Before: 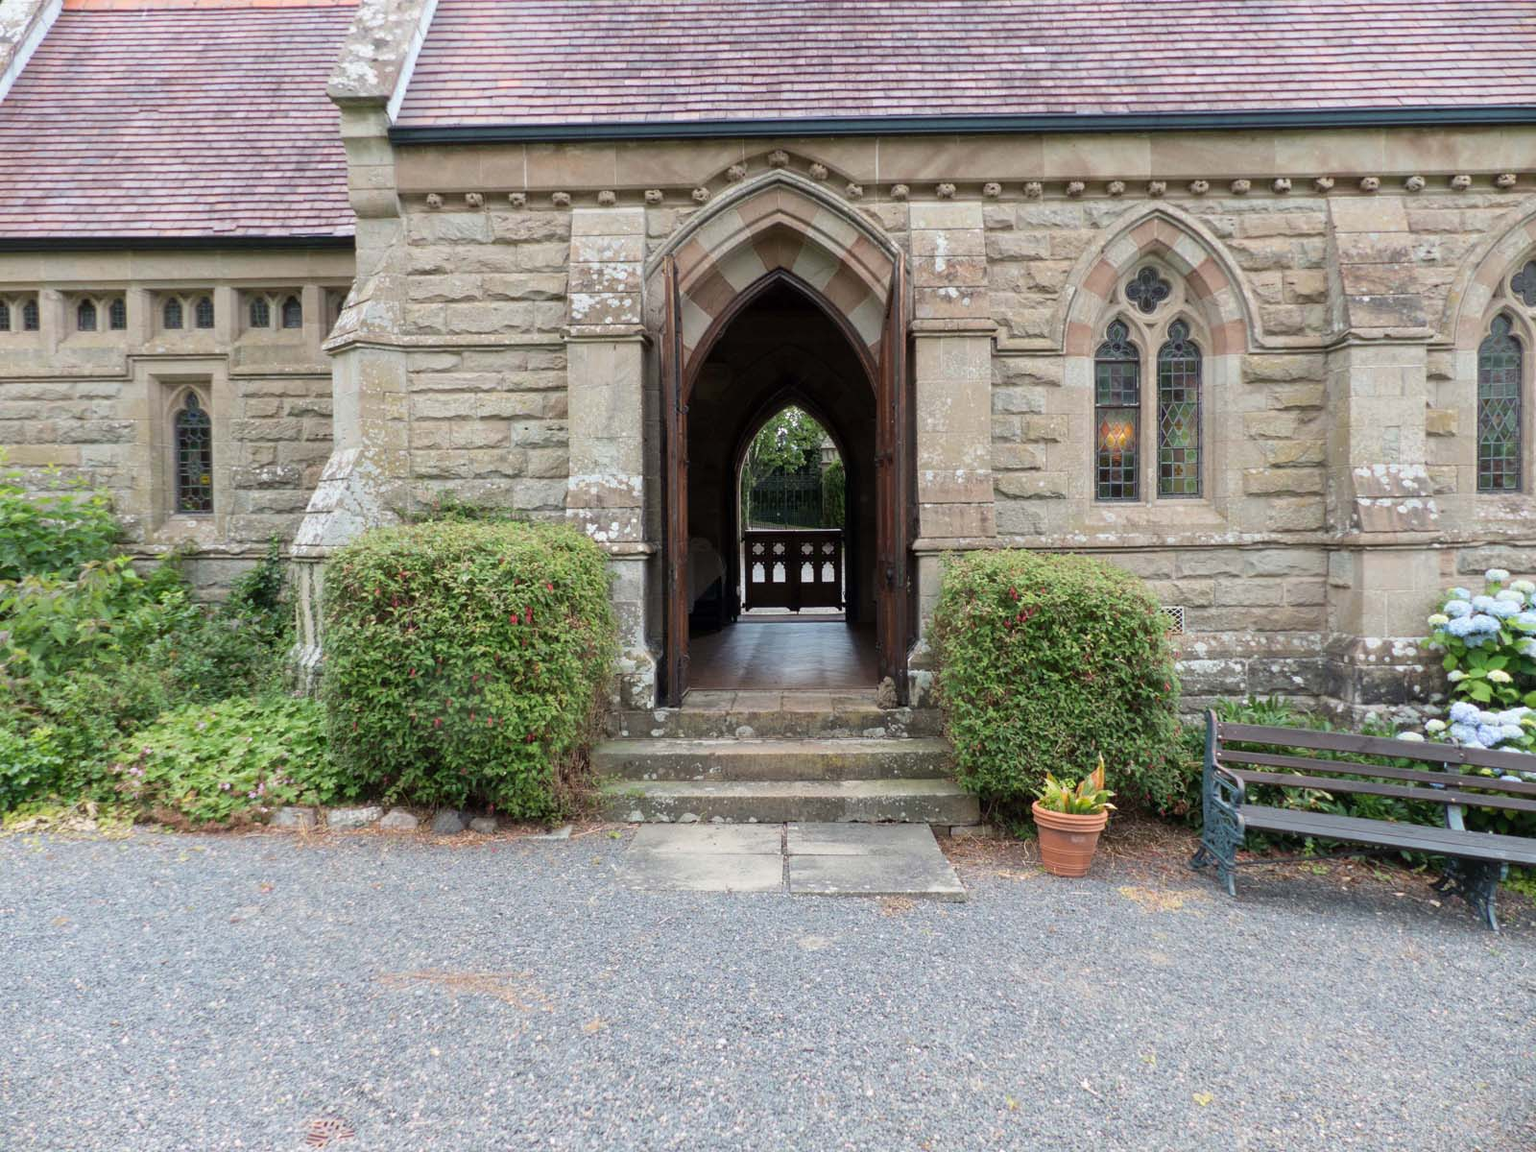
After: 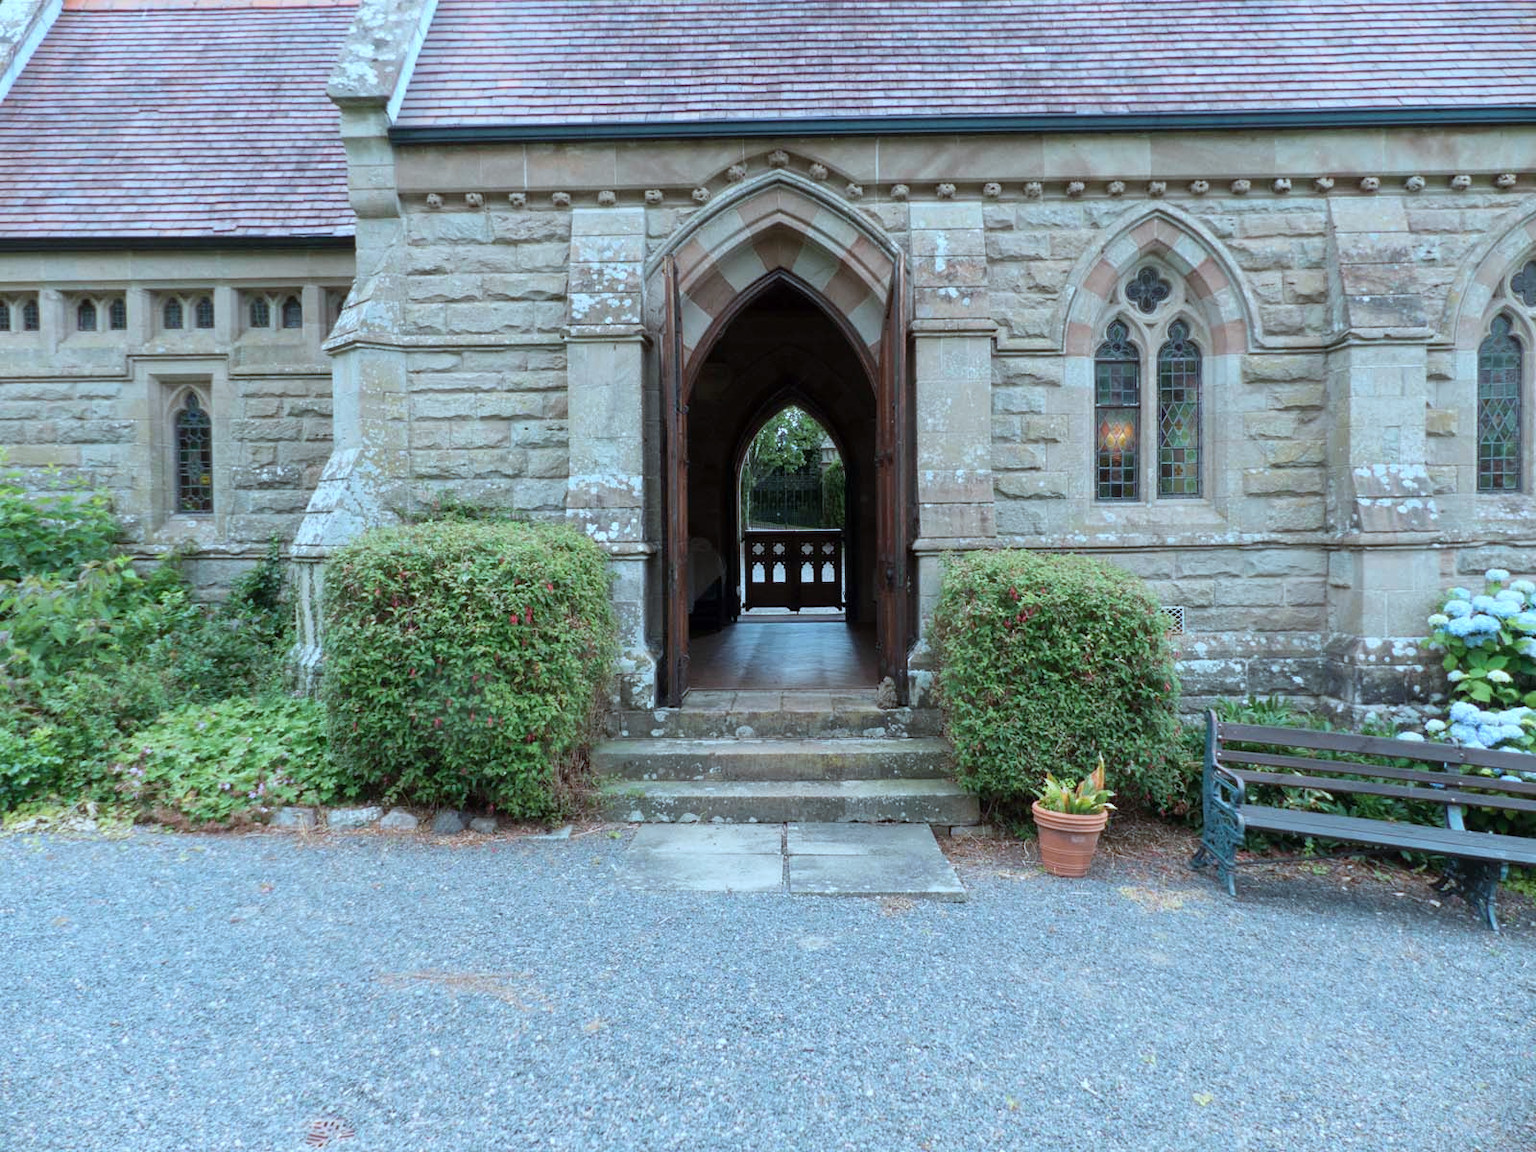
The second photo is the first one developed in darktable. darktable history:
color correction: highlights a* -10.66, highlights b* -19.63
